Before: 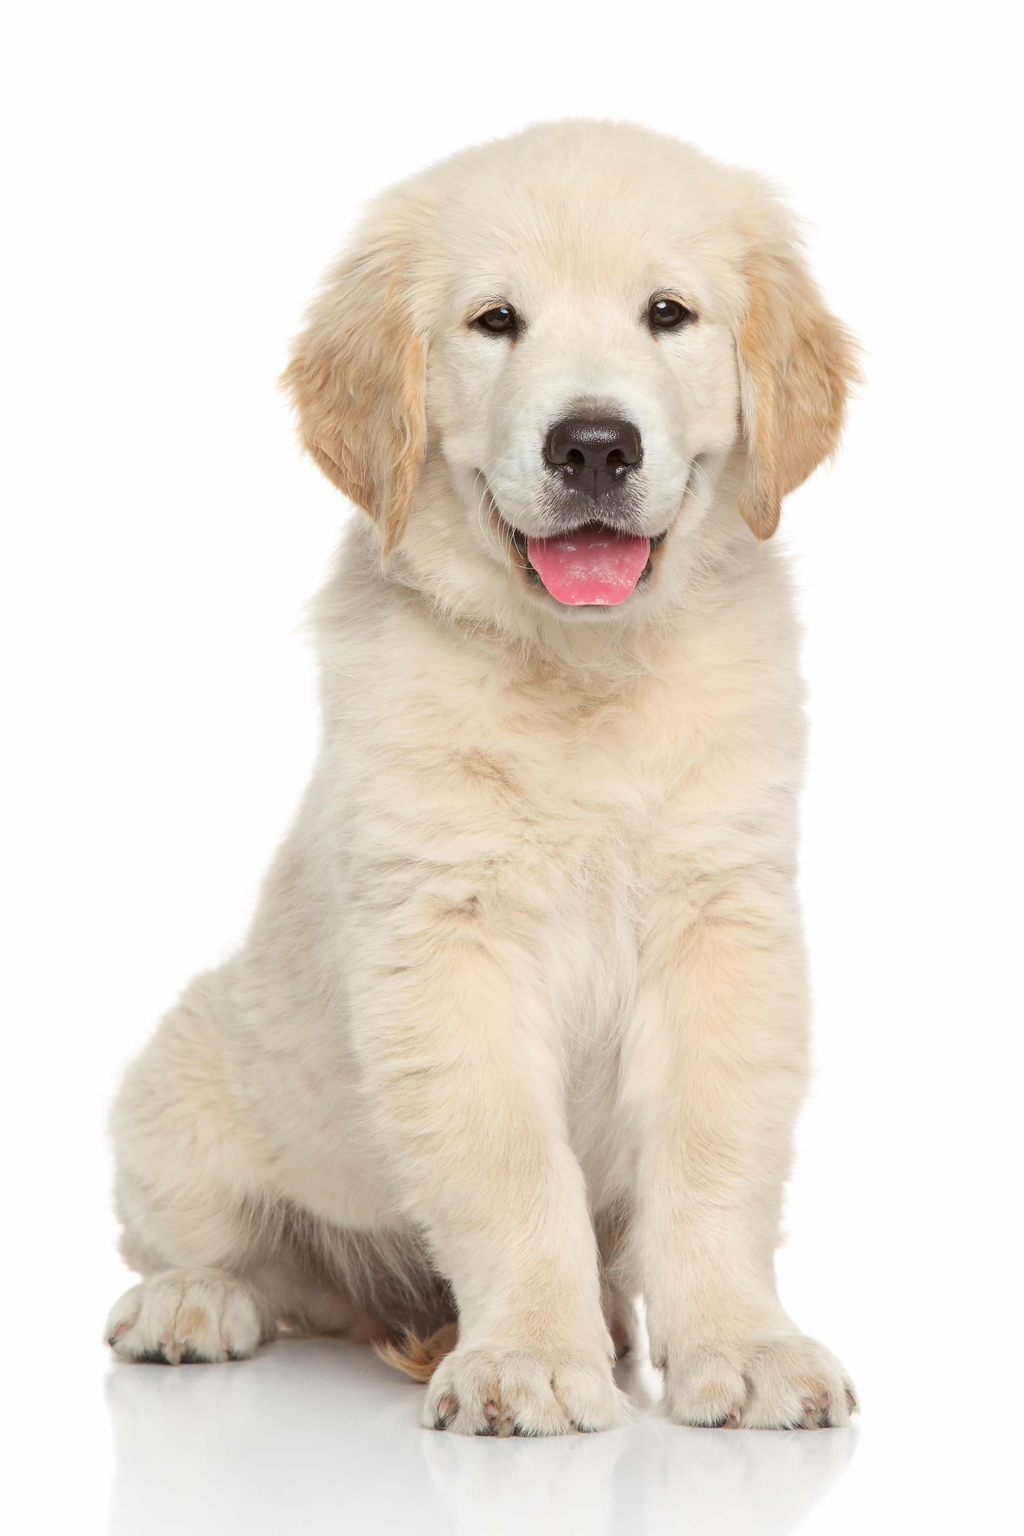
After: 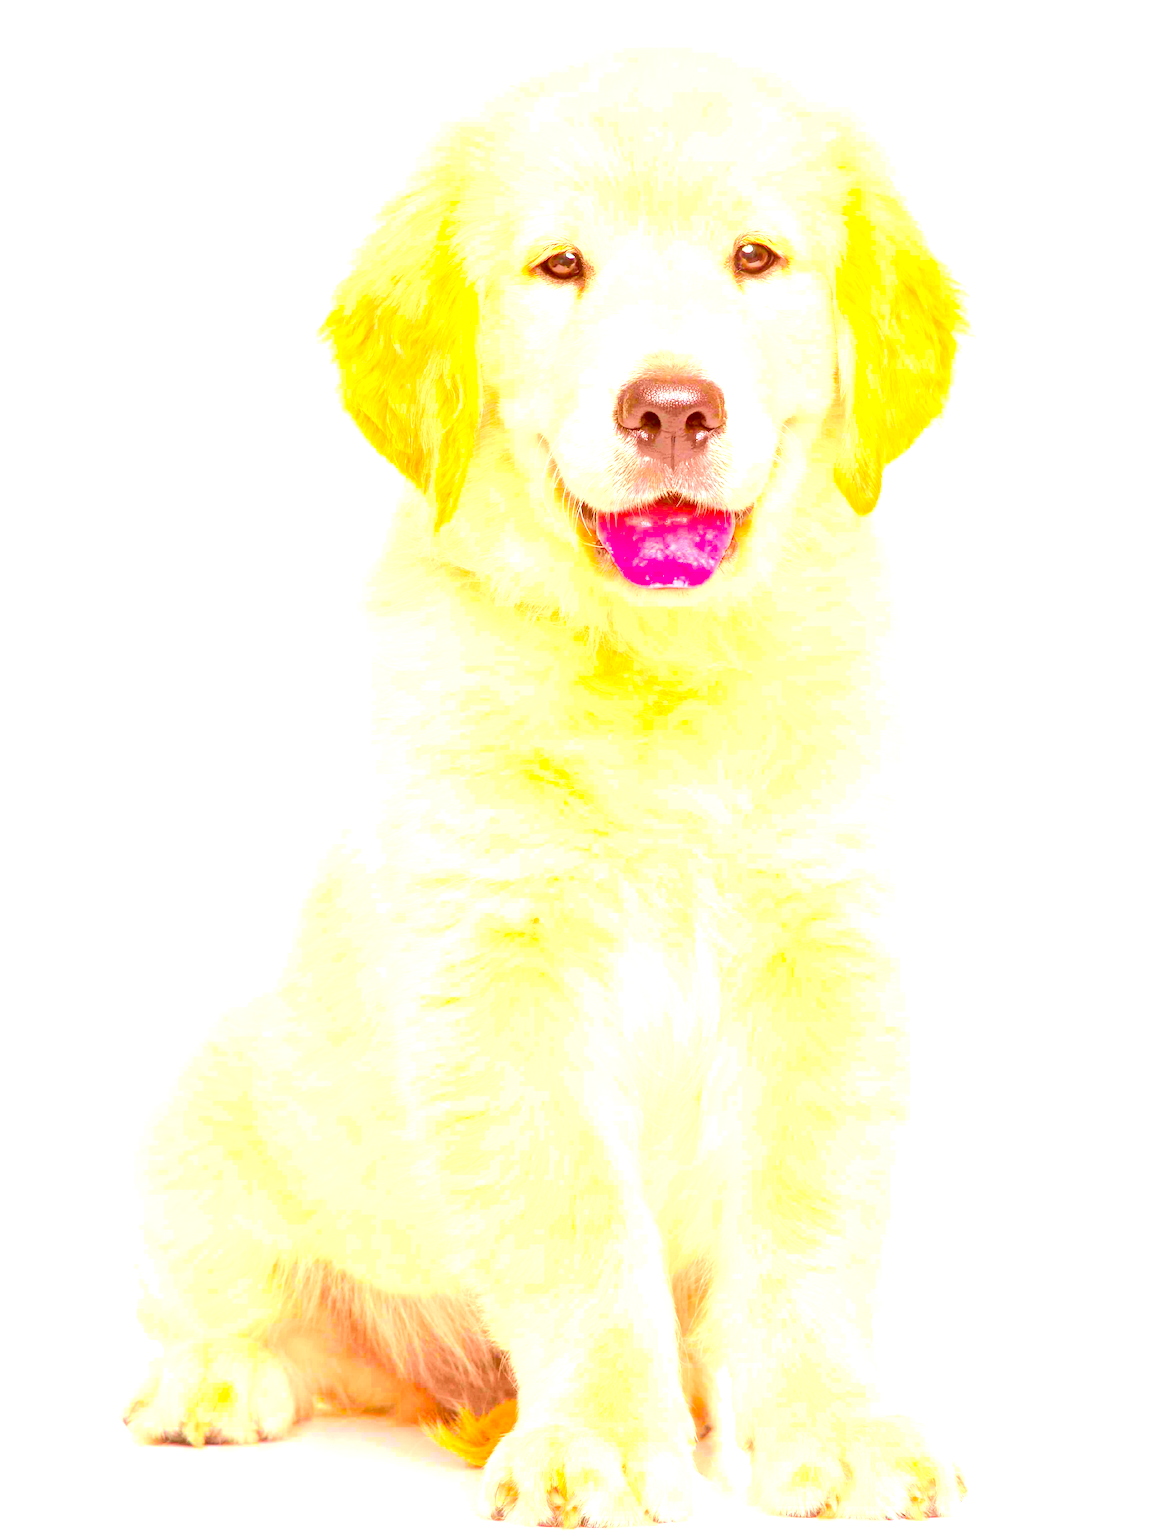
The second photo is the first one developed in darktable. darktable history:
color balance rgb: linear chroma grading › global chroma 16.829%, perceptual saturation grading › global saturation 76.298%, perceptual saturation grading › shadows -29.012%, perceptual brilliance grading › mid-tones 10.558%, perceptual brilliance grading › shadows 15.315%, global vibrance 39.587%
exposure: exposure 2 EV, compensate highlight preservation false
crop and rotate: top 5.555%, bottom 5.94%
contrast brightness saturation: contrast 0.202, brightness 0.161, saturation 0.22
color correction: highlights a* 9.14, highlights b* 8.77, shadows a* 39.8, shadows b* 39.44, saturation 0.804
